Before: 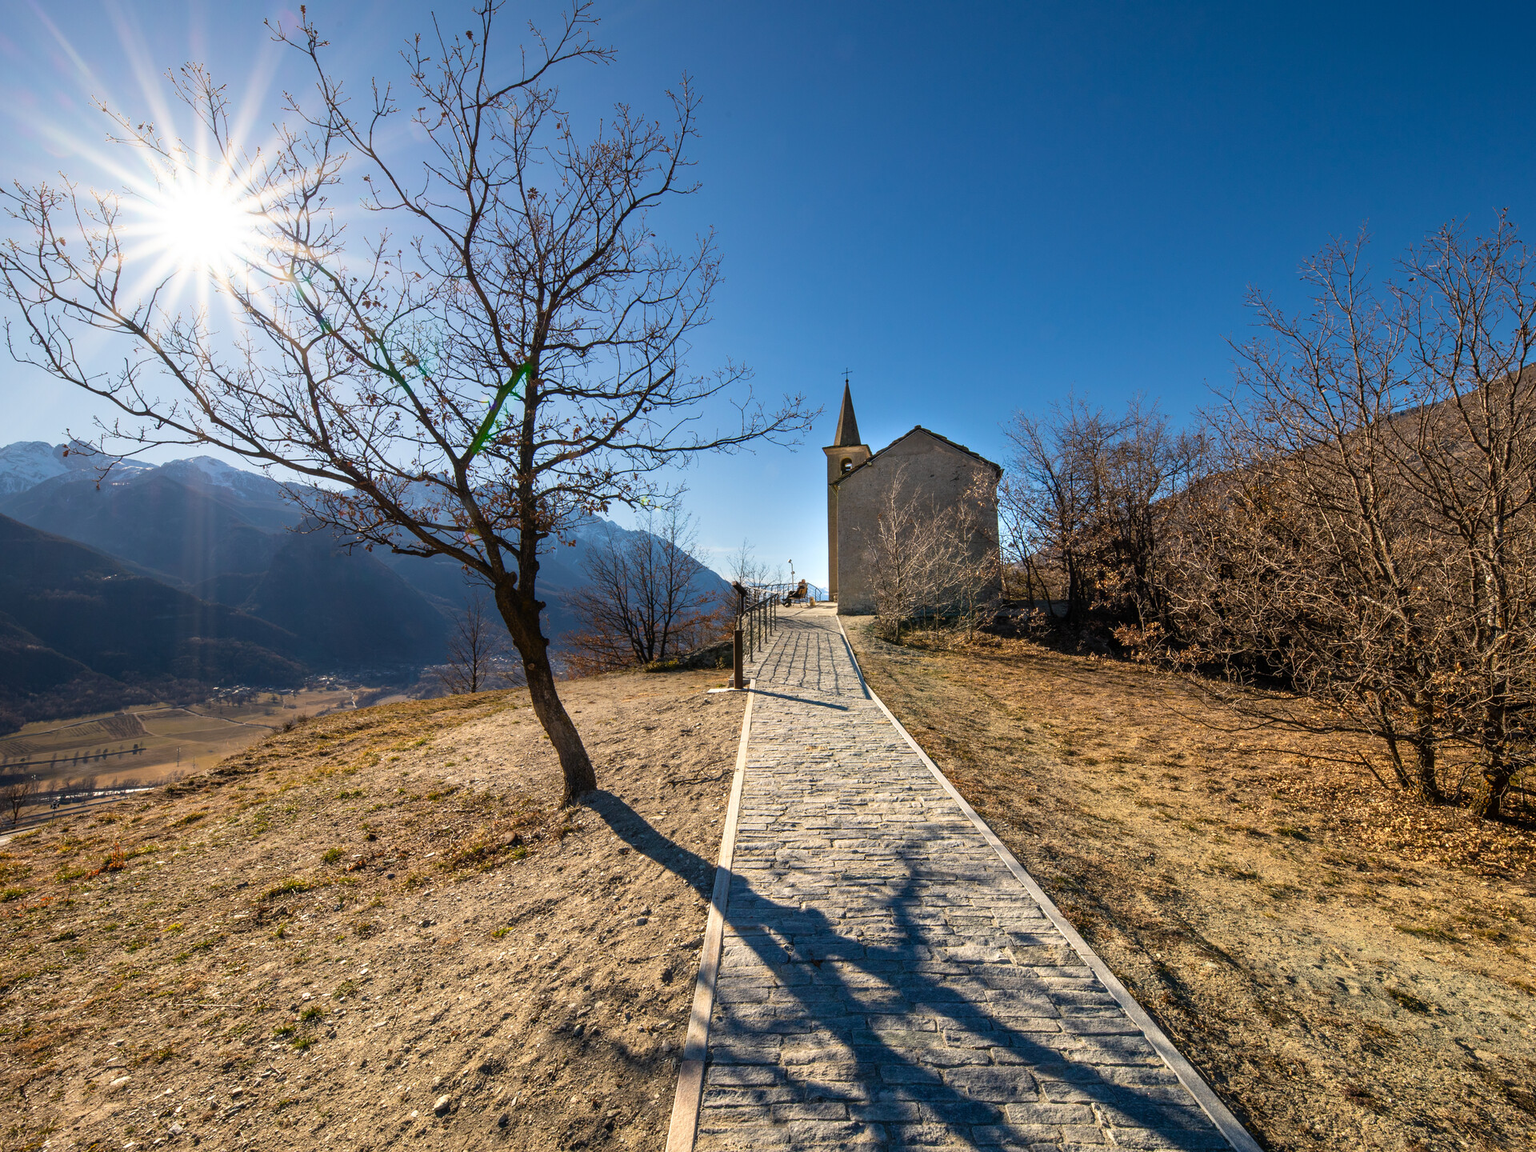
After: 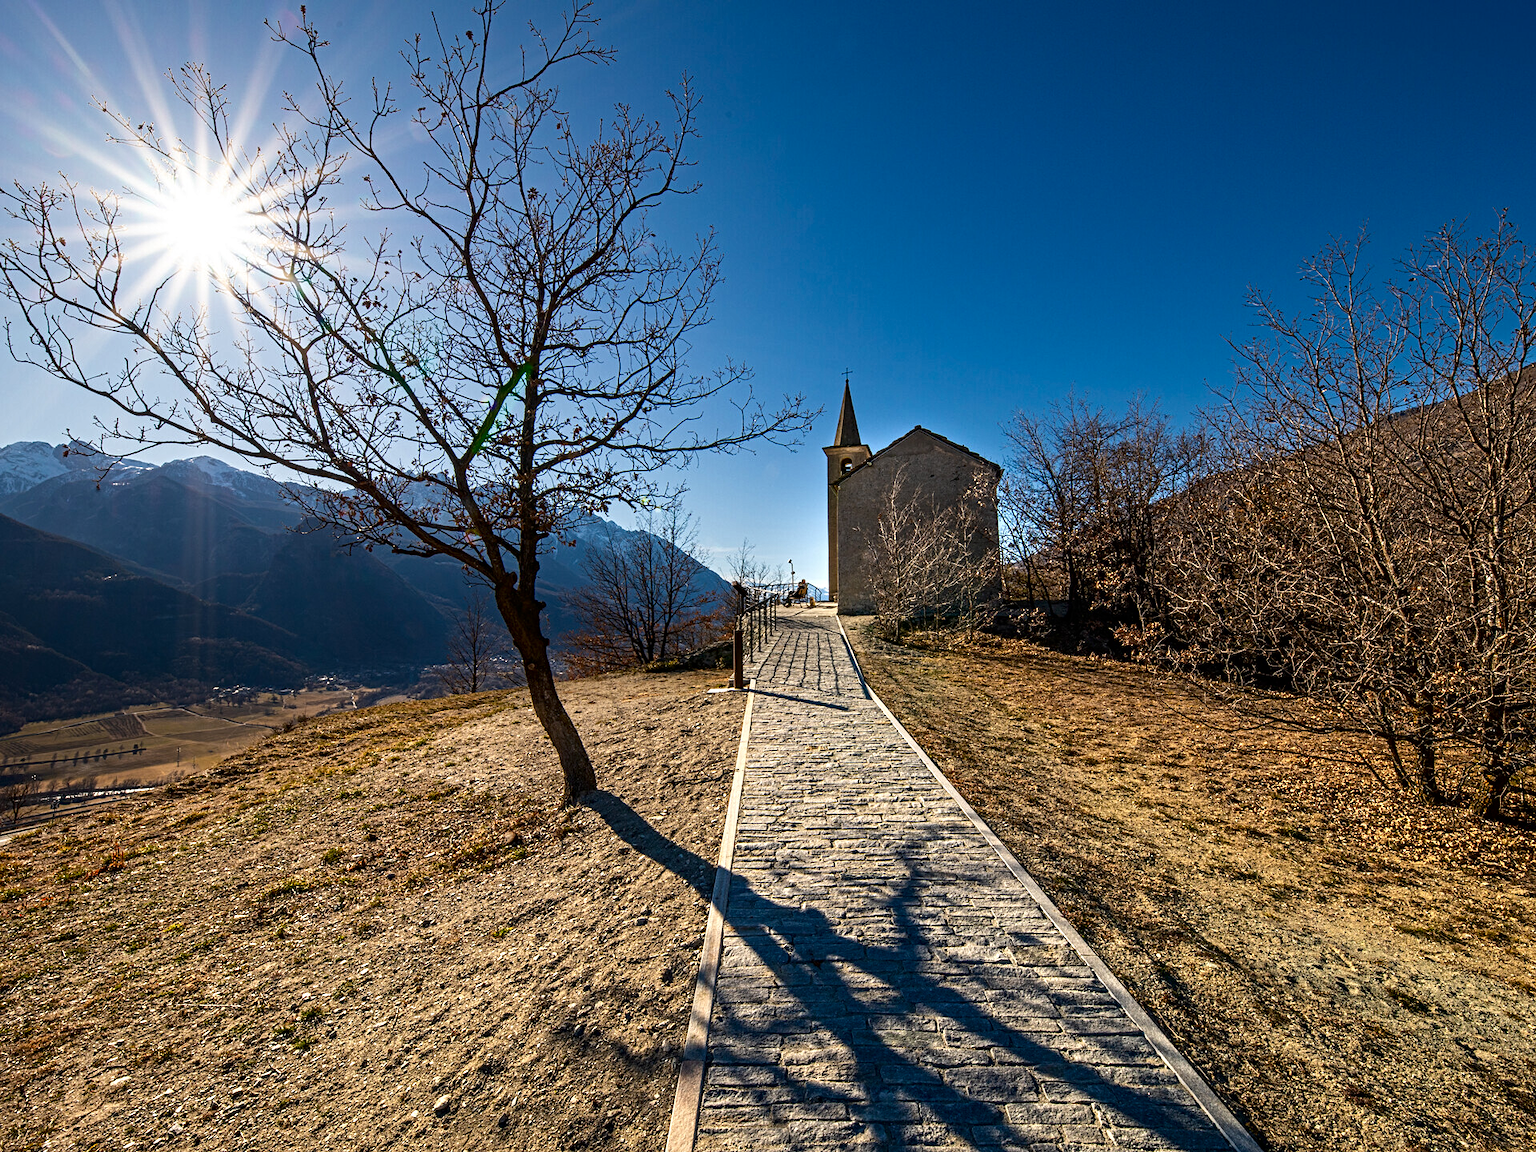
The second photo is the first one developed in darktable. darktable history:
contrast equalizer: y [[0.5, 0.5, 0.5, 0.539, 0.64, 0.611], [0.5 ×6], [0.5 ×6], [0 ×6], [0 ×6]]
contrast brightness saturation: contrast 0.07, brightness -0.13, saturation 0.06
